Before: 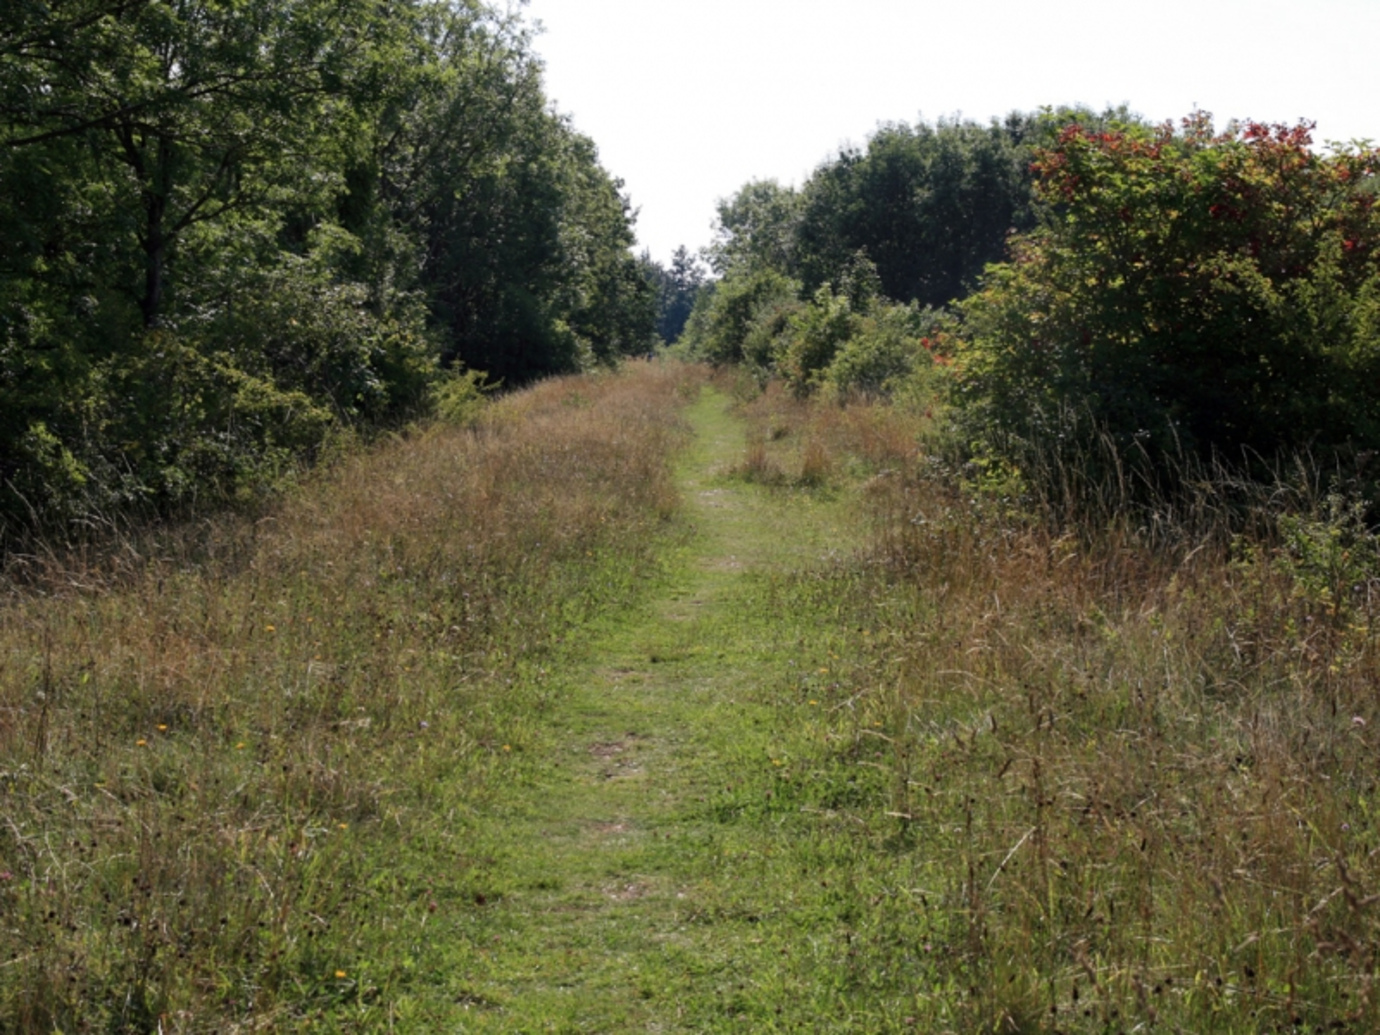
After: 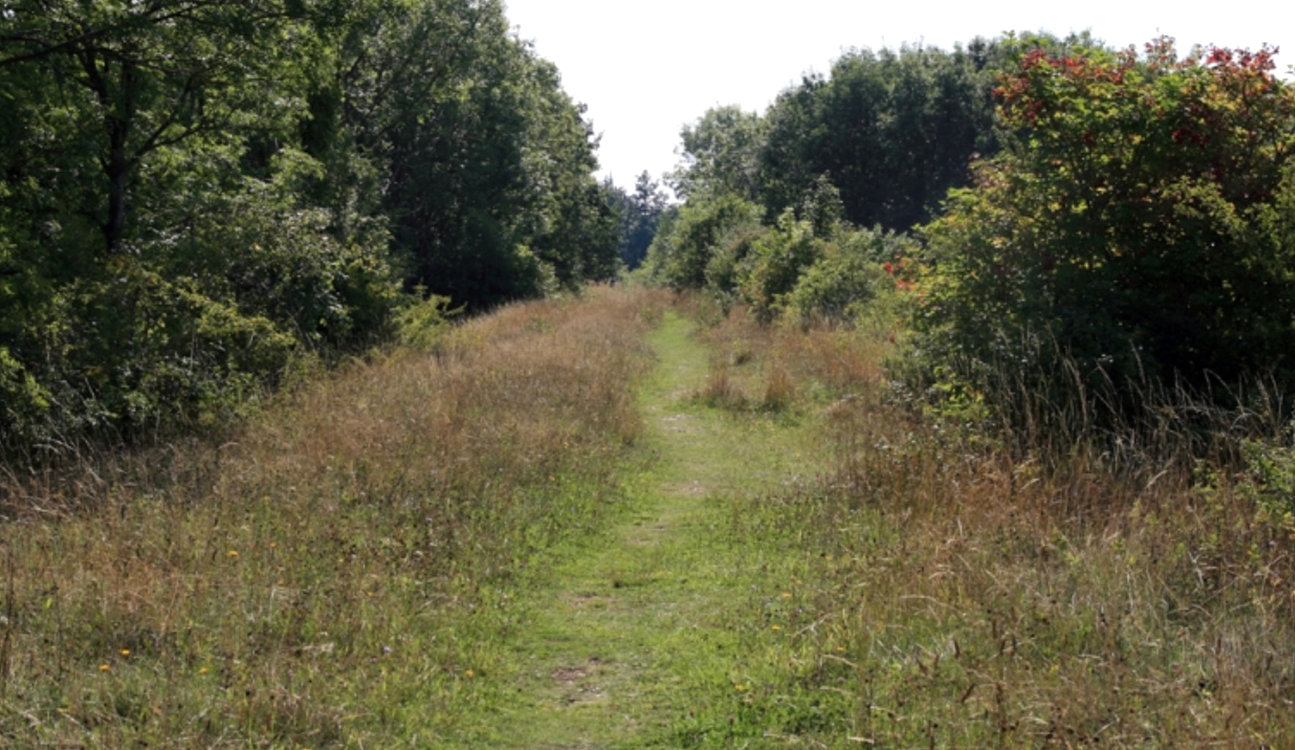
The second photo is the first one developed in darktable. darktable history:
crop: left 2.737%, top 7.287%, right 3.421%, bottom 20.179%
exposure: exposure 0.2 EV, compensate highlight preservation false
